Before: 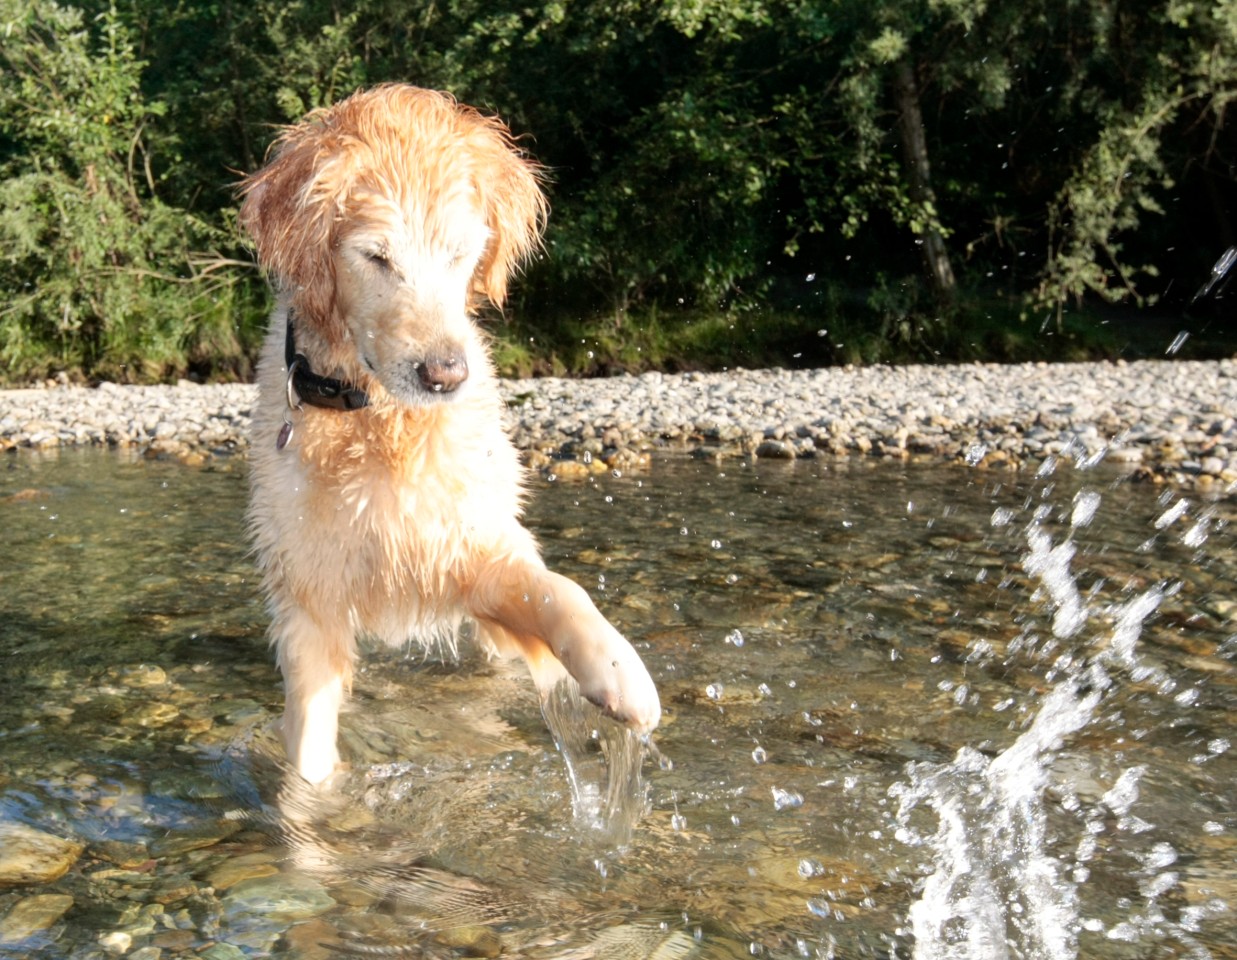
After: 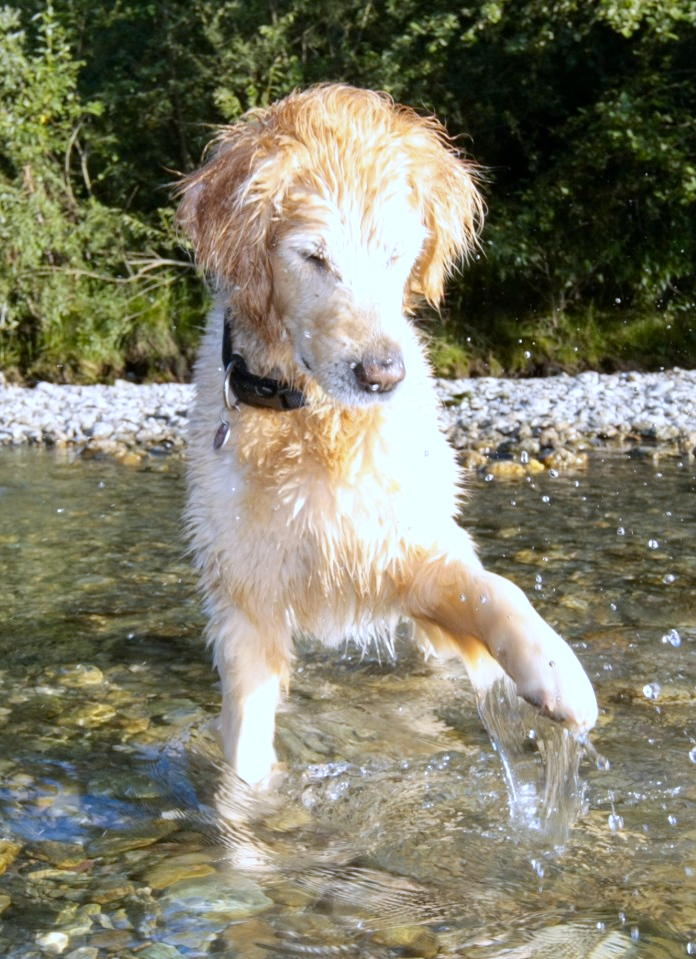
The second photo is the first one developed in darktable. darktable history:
color contrast: green-magenta contrast 0.85, blue-yellow contrast 1.25, unbound 0
crop: left 5.114%, right 38.589%
white balance: red 0.948, green 1.02, blue 1.176
